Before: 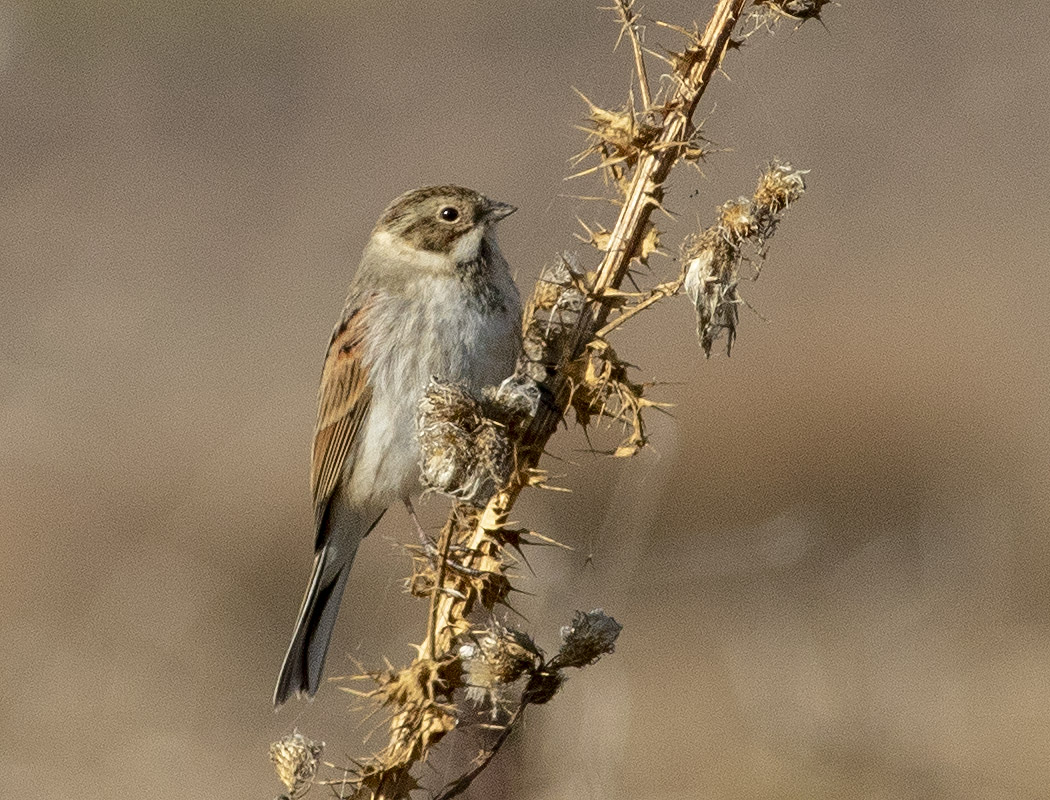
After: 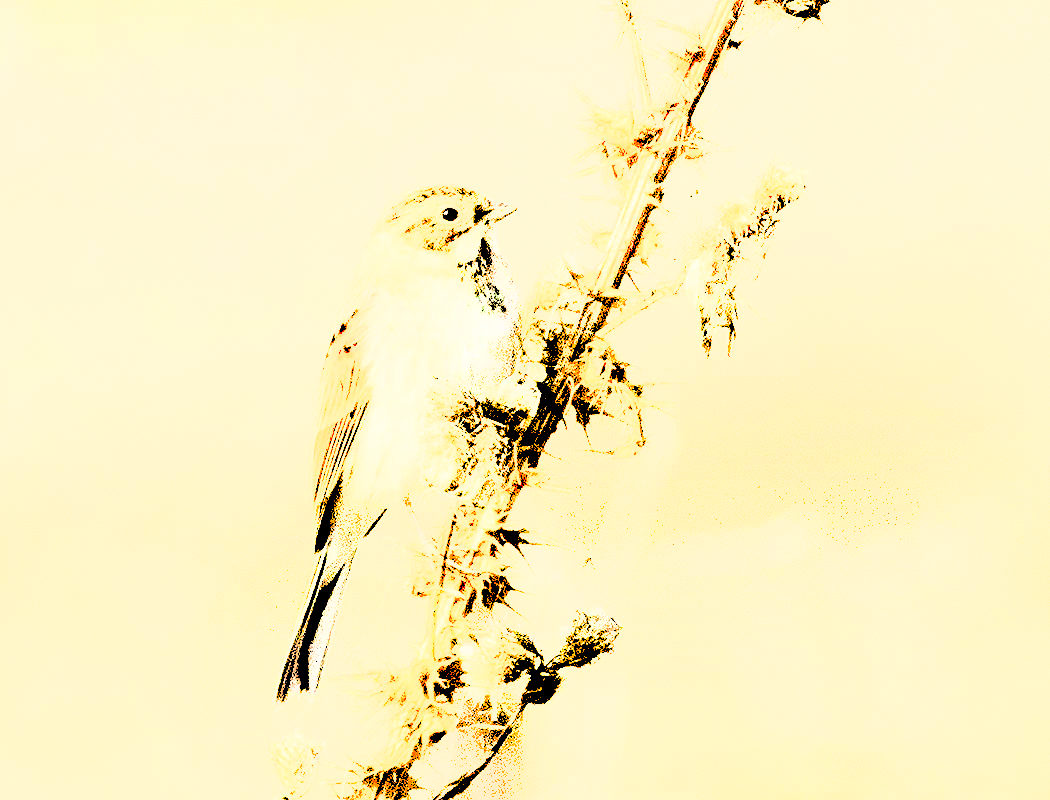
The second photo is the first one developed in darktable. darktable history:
base curve: curves: ch0 [(0, 0) (0.028, 0.03) (0.121, 0.232) (0.46, 0.748) (0.859, 0.968) (1, 1)], exposure shift 0.01
exposure: black level correction 0, exposure 0.498 EV, compensate highlight preservation false
color balance rgb: highlights gain › chroma 3.002%, highlights gain › hue 76.91°, perceptual saturation grading › global saturation 17.427%, perceptual brilliance grading › mid-tones 9.569%, perceptual brilliance grading › shadows 14.227%, global vibrance 9.621%
shadows and highlights: highlights color adjustment 41.52%
levels: black 8.52%, levels [0.246, 0.256, 0.506]
